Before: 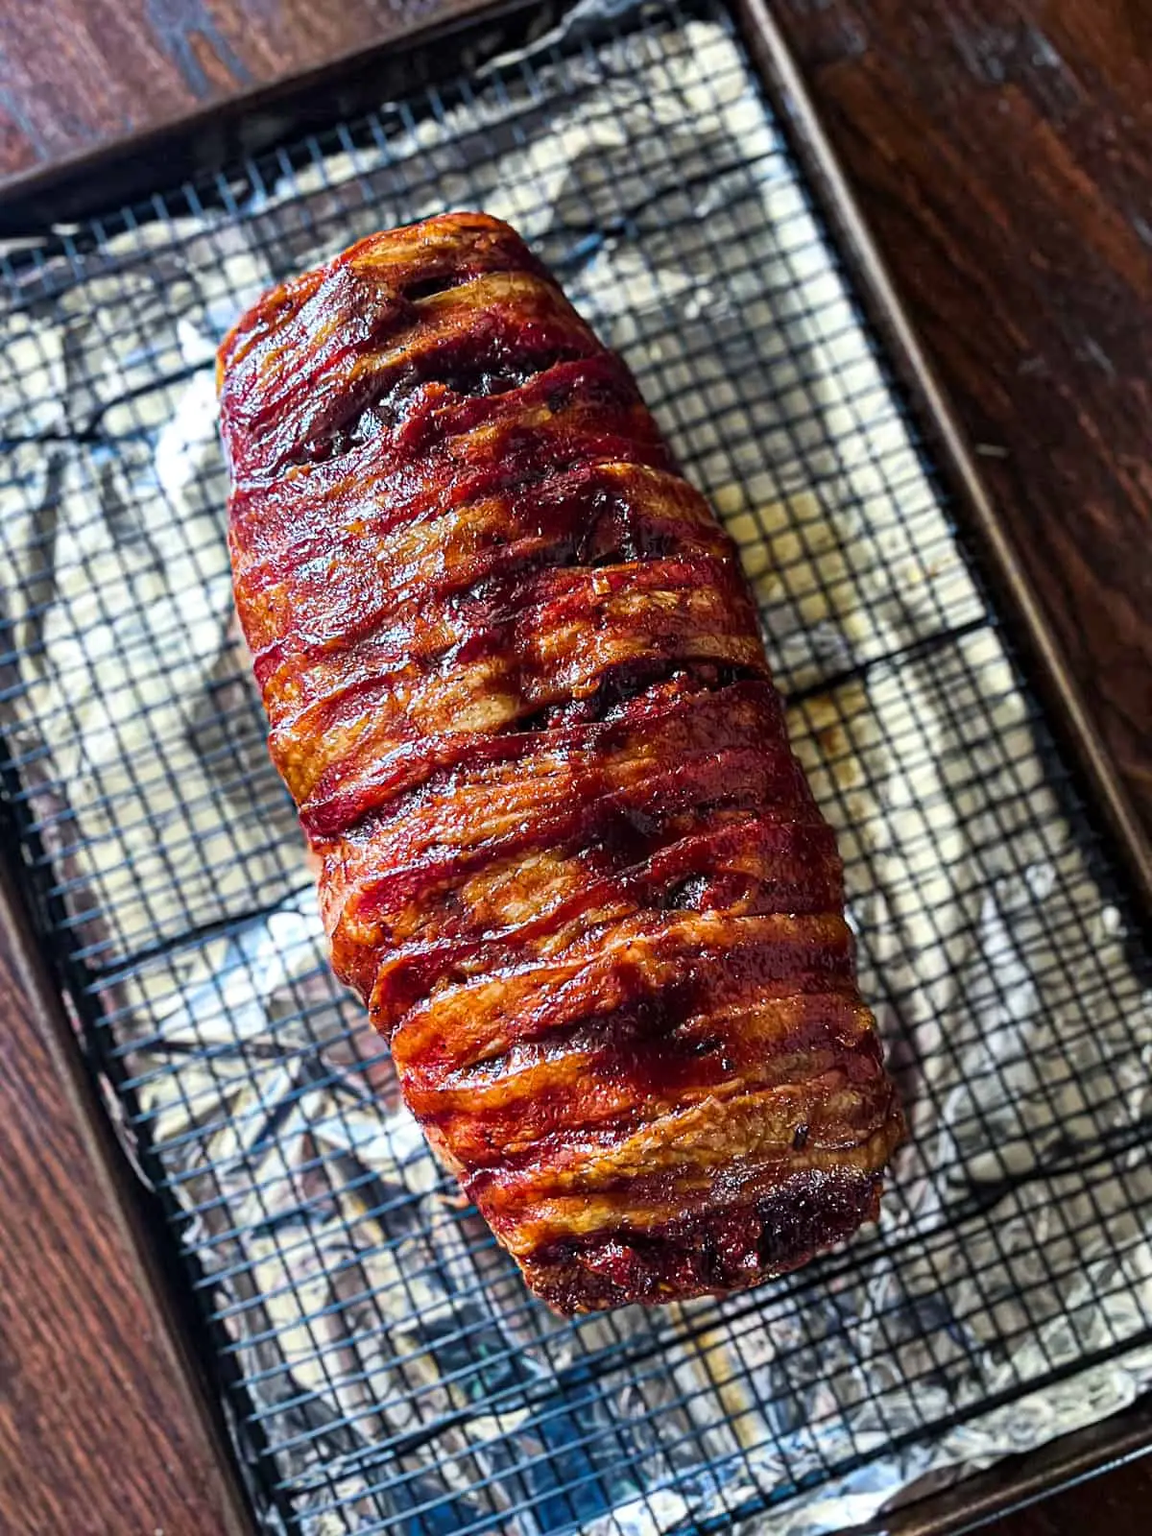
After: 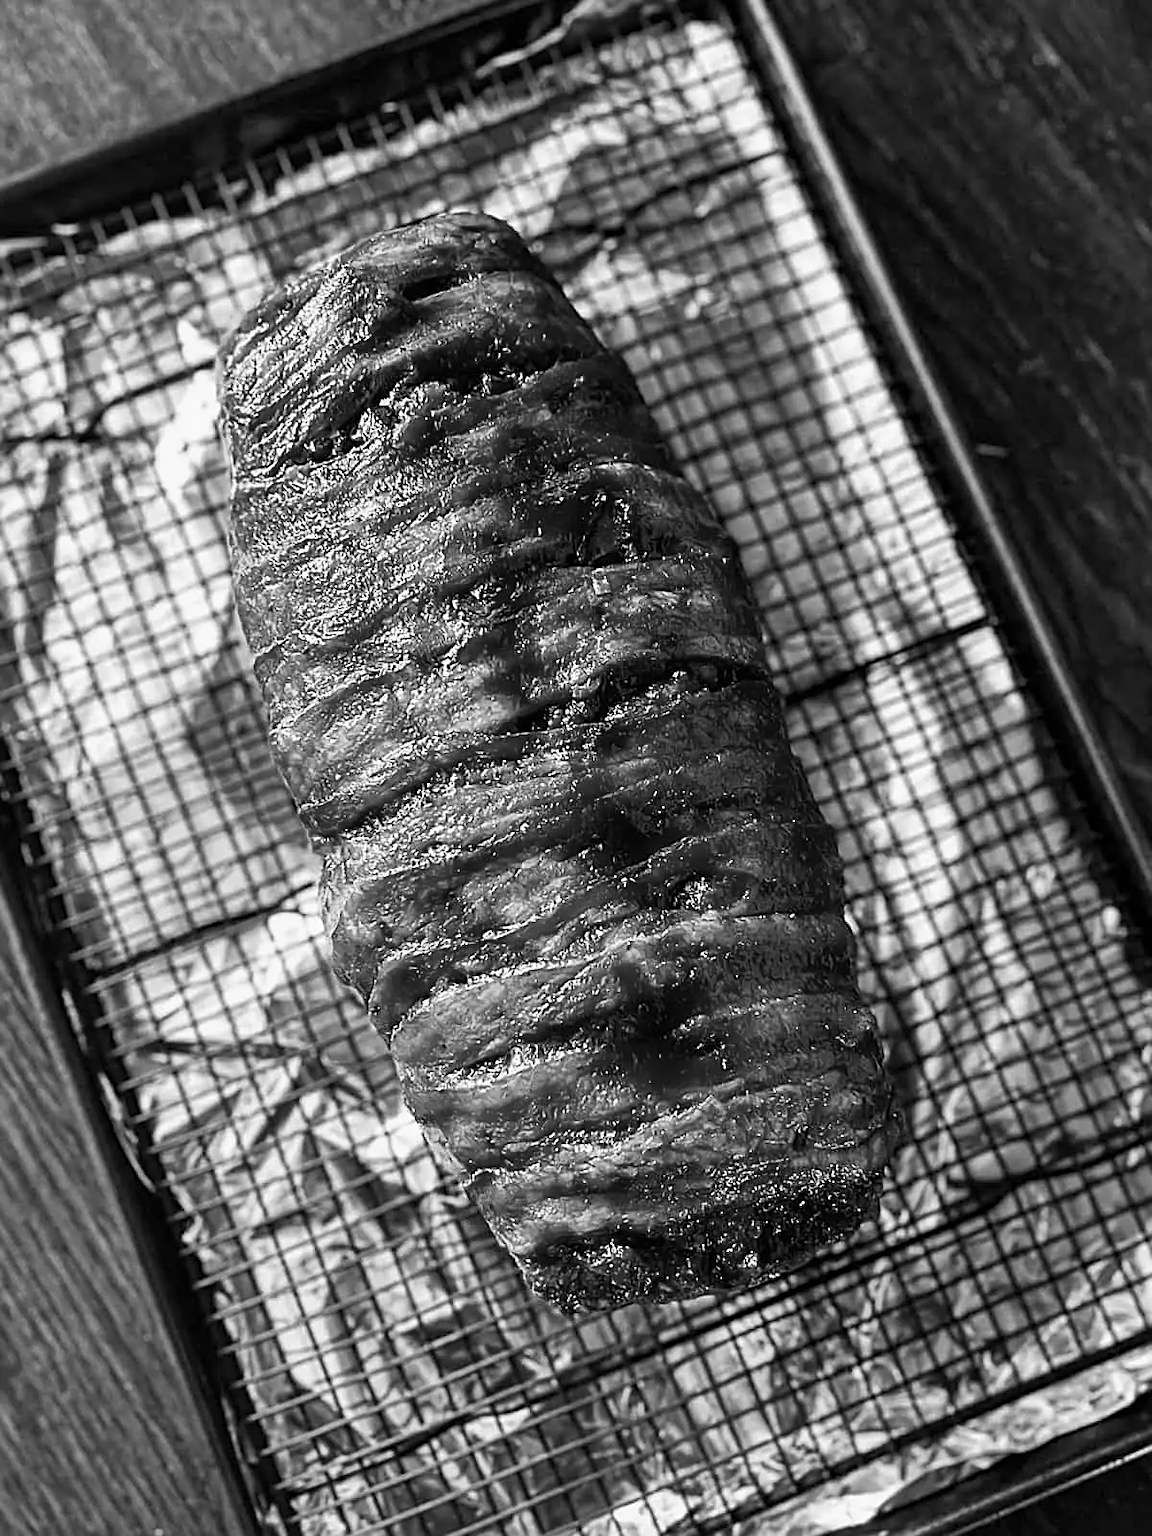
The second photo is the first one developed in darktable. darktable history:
sharpen: on, module defaults
monochrome: a 32, b 64, size 2.3
